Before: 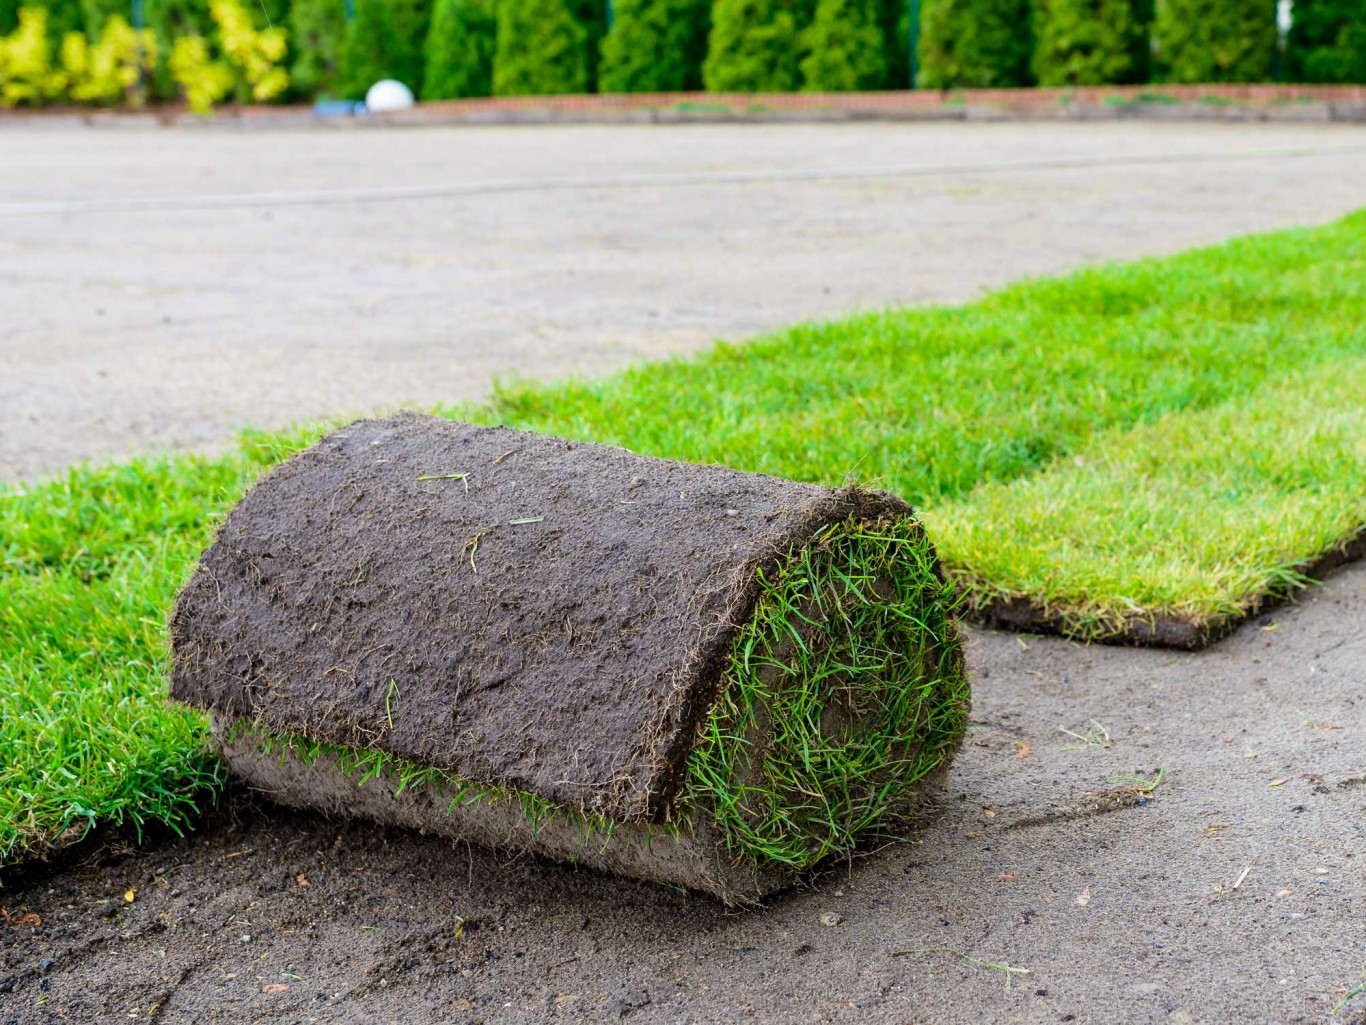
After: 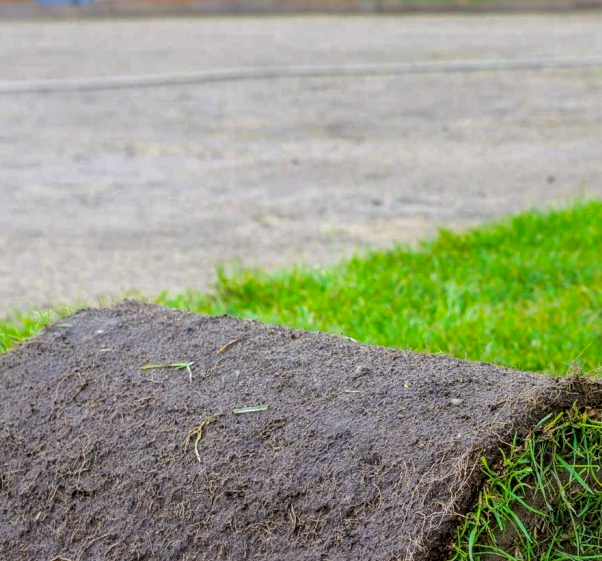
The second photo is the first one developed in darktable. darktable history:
crop: left 20.248%, top 10.86%, right 35.675%, bottom 34.321%
local contrast: on, module defaults
shadows and highlights: shadows 40, highlights -60
